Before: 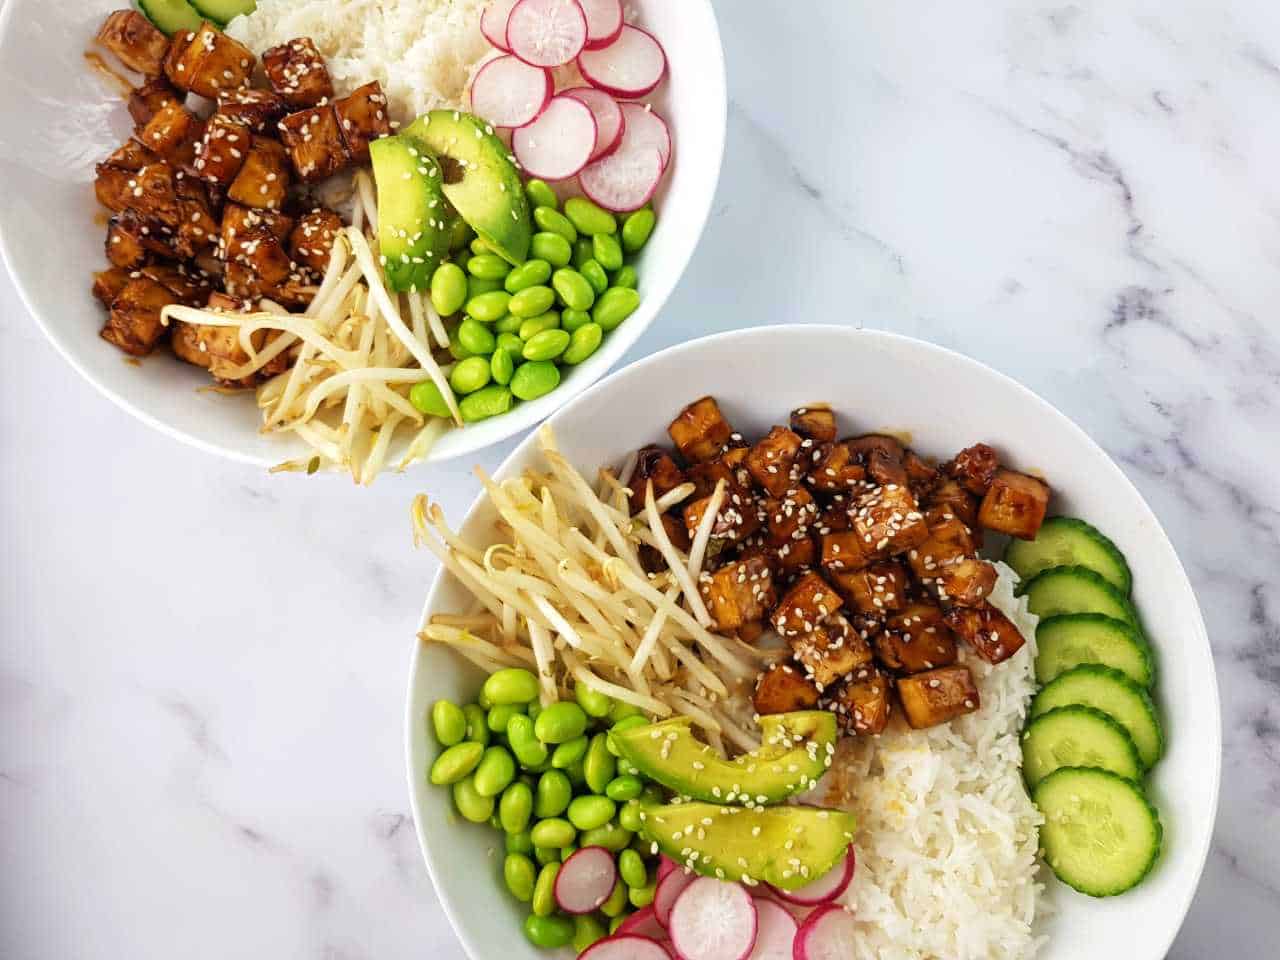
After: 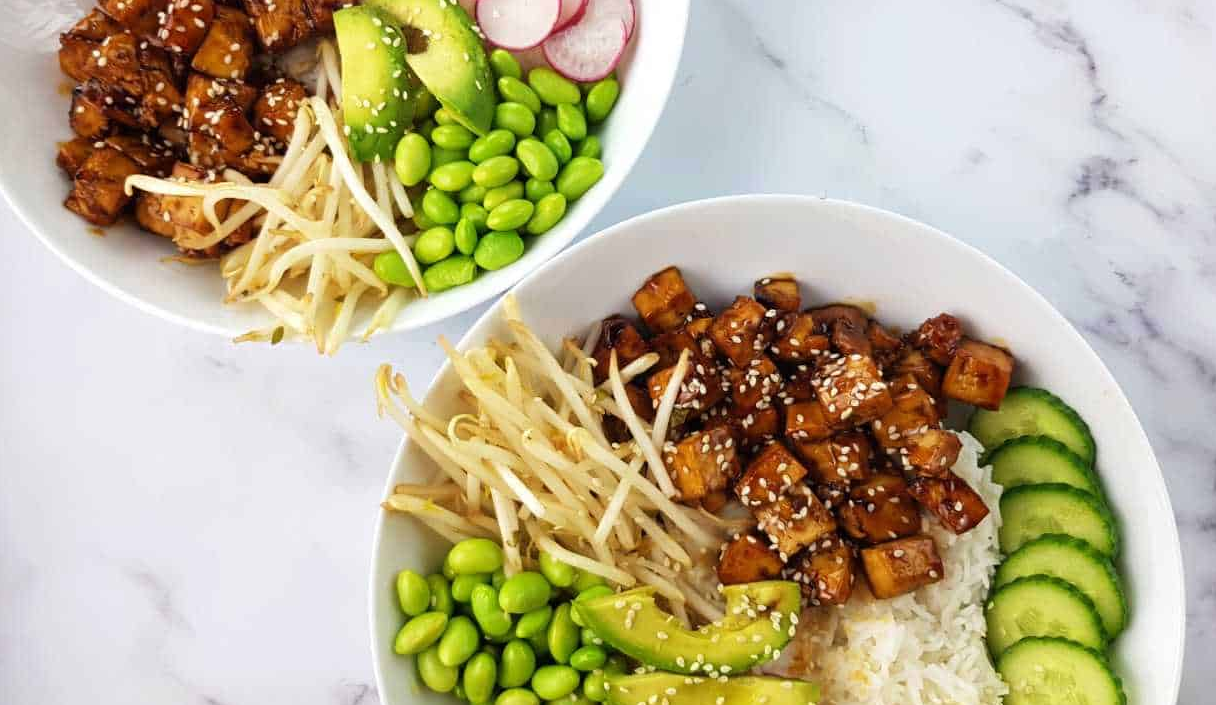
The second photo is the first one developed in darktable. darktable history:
crop and rotate: left 2.824%, top 13.624%, right 2.118%, bottom 12.902%
